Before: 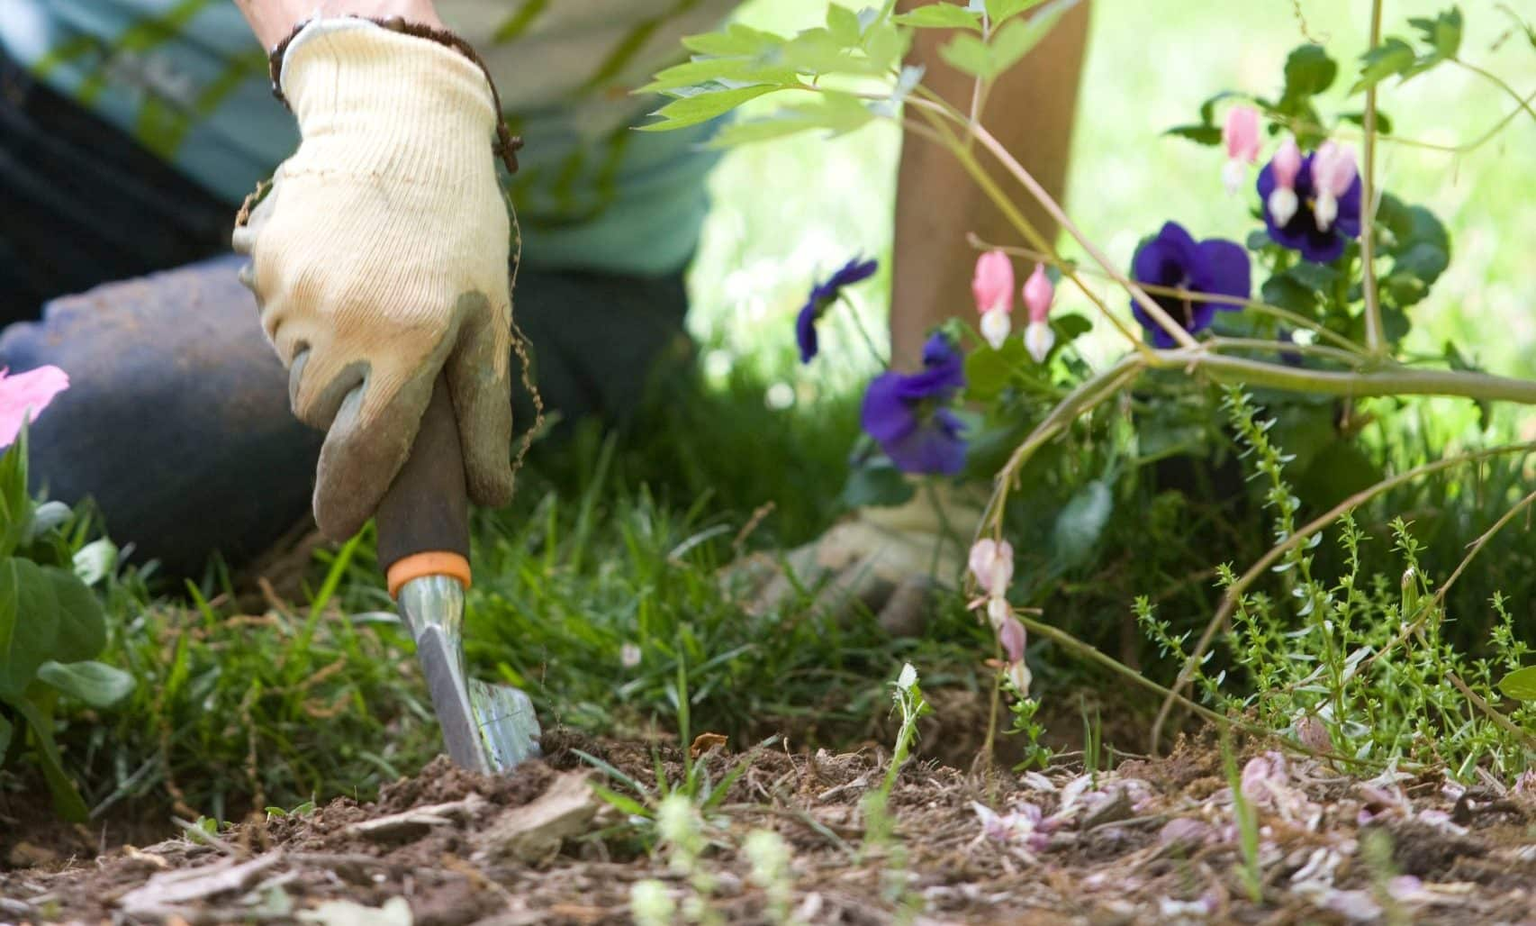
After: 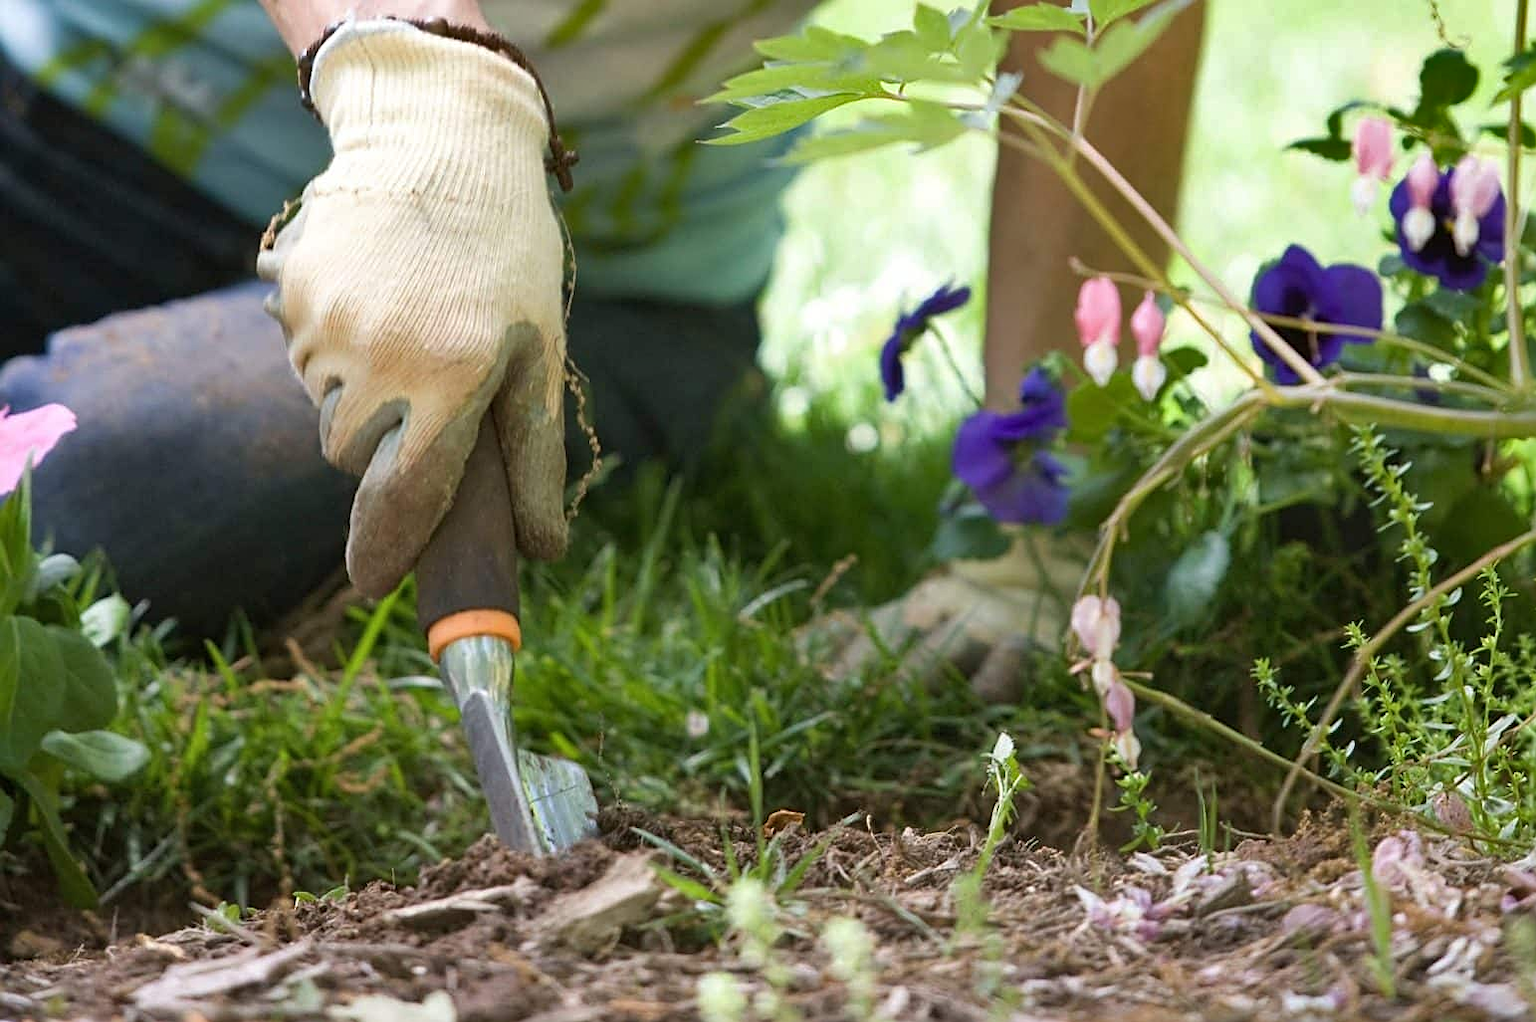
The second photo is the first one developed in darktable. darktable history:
sharpen: on, module defaults
crop: right 9.509%, bottom 0.031%
shadows and highlights: shadows 40, highlights -54, highlights color adjustment 46%, low approximation 0.01, soften with gaussian
